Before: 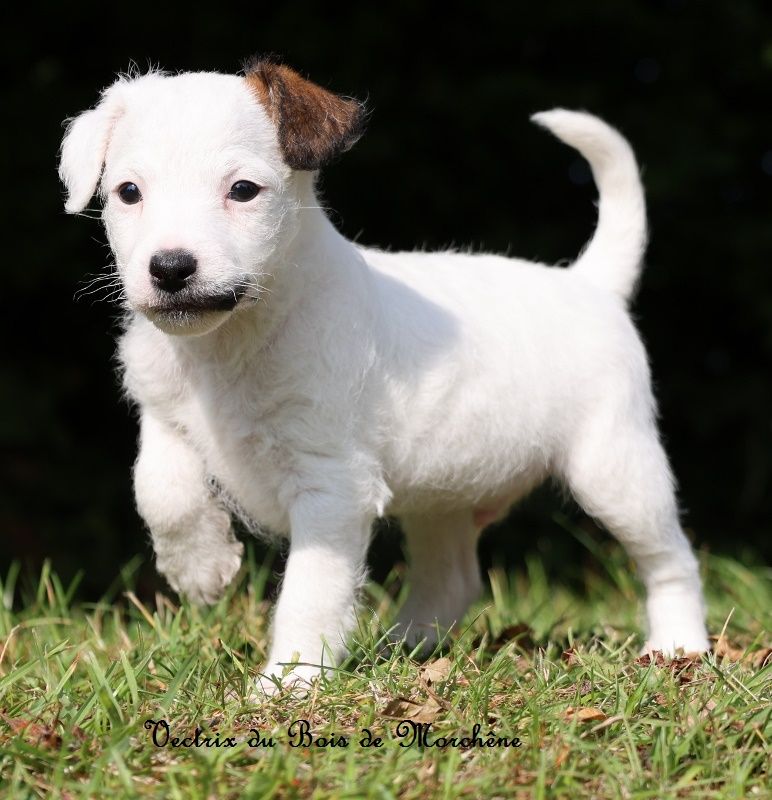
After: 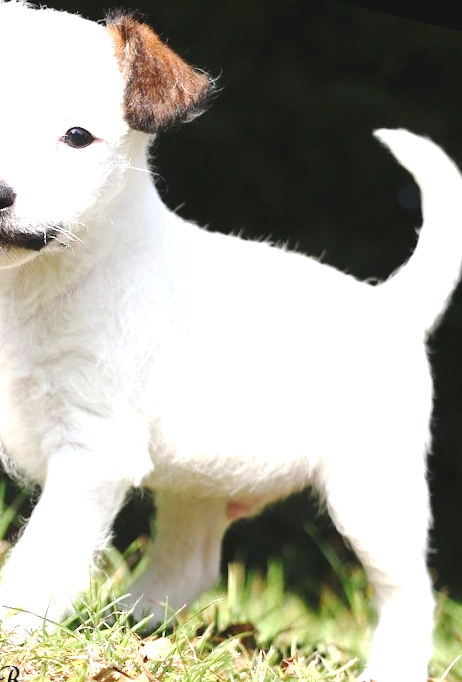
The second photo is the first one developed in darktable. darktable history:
crop: left 32.075%, top 10.976%, right 18.355%, bottom 17.596%
exposure: black level correction 0, exposure 1.35 EV, compensate exposure bias true, compensate highlight preservation false
tone curve: curves: ch0 [(0, 0) (0.003, 0.06) (0.011, 0.071) (0.025, 0.085) (0.044, 0.104) (0.069, 0.123) (0.1, 0.146) (0.136, 0.167) (0.177, 0.205) (0.224, 0.248) (0.277, 0.309) (0.335, 0.384) (0.399, 0.467) (0.468, 0.553) (0.543, 0.633) (0.623, 0.698) (0.709, 0.769) (0.801, 0.841) (0.898, 0.912) (1, 1)], preserve colors none
rotate and perspective: rotation 13.27°, automatic cropping off
